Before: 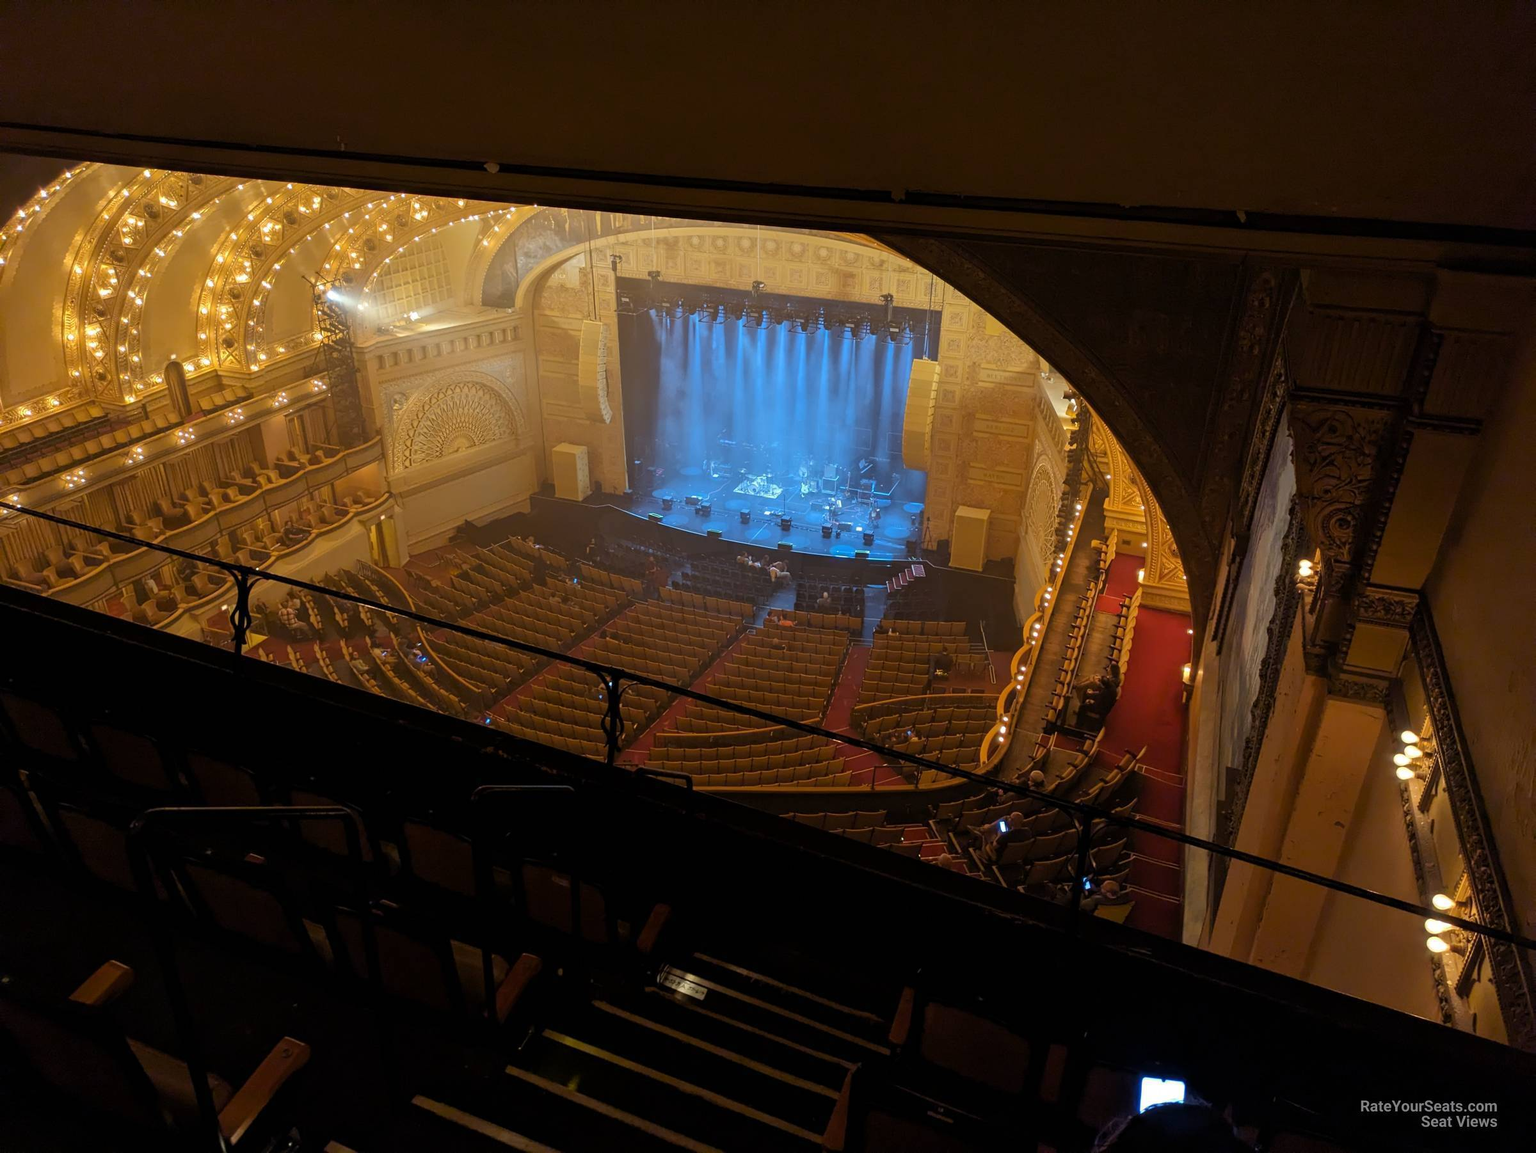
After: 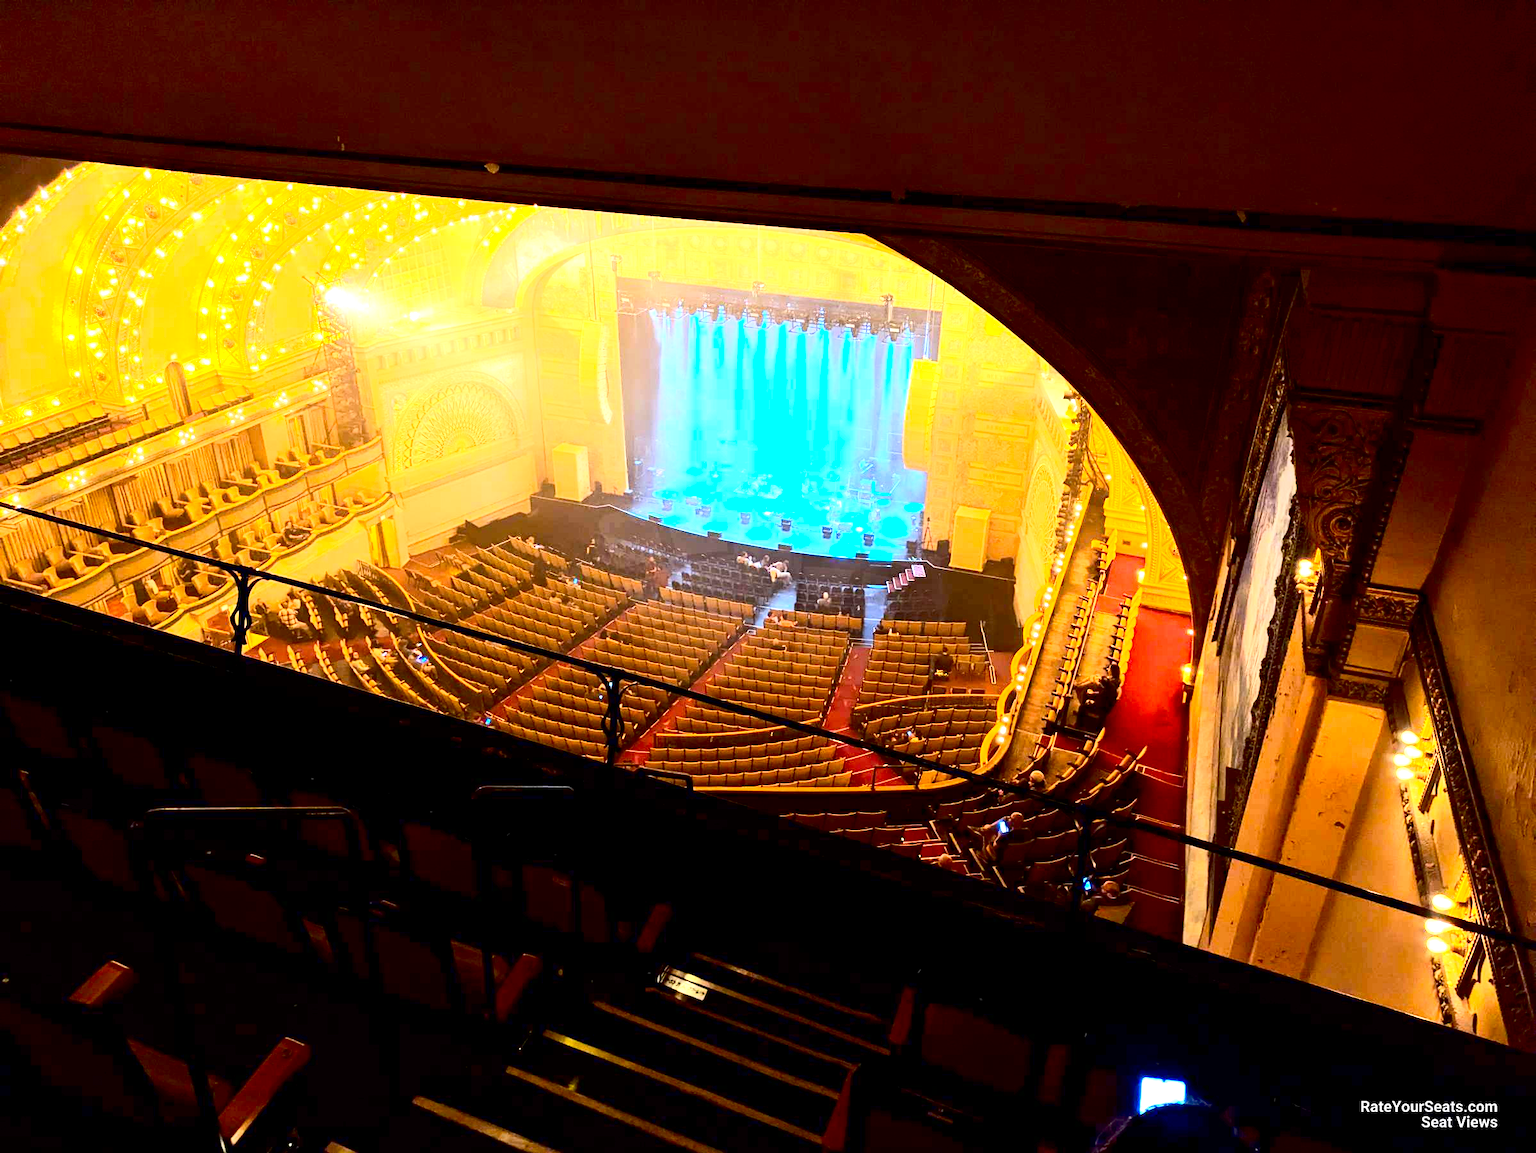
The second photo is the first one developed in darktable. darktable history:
contrast brightness saturation: contrast 0.406, brightness 0.1, saturation 0.212
exposure: black level correction 0.005, exposure 2.08 EV, compensate highlight preservation false
